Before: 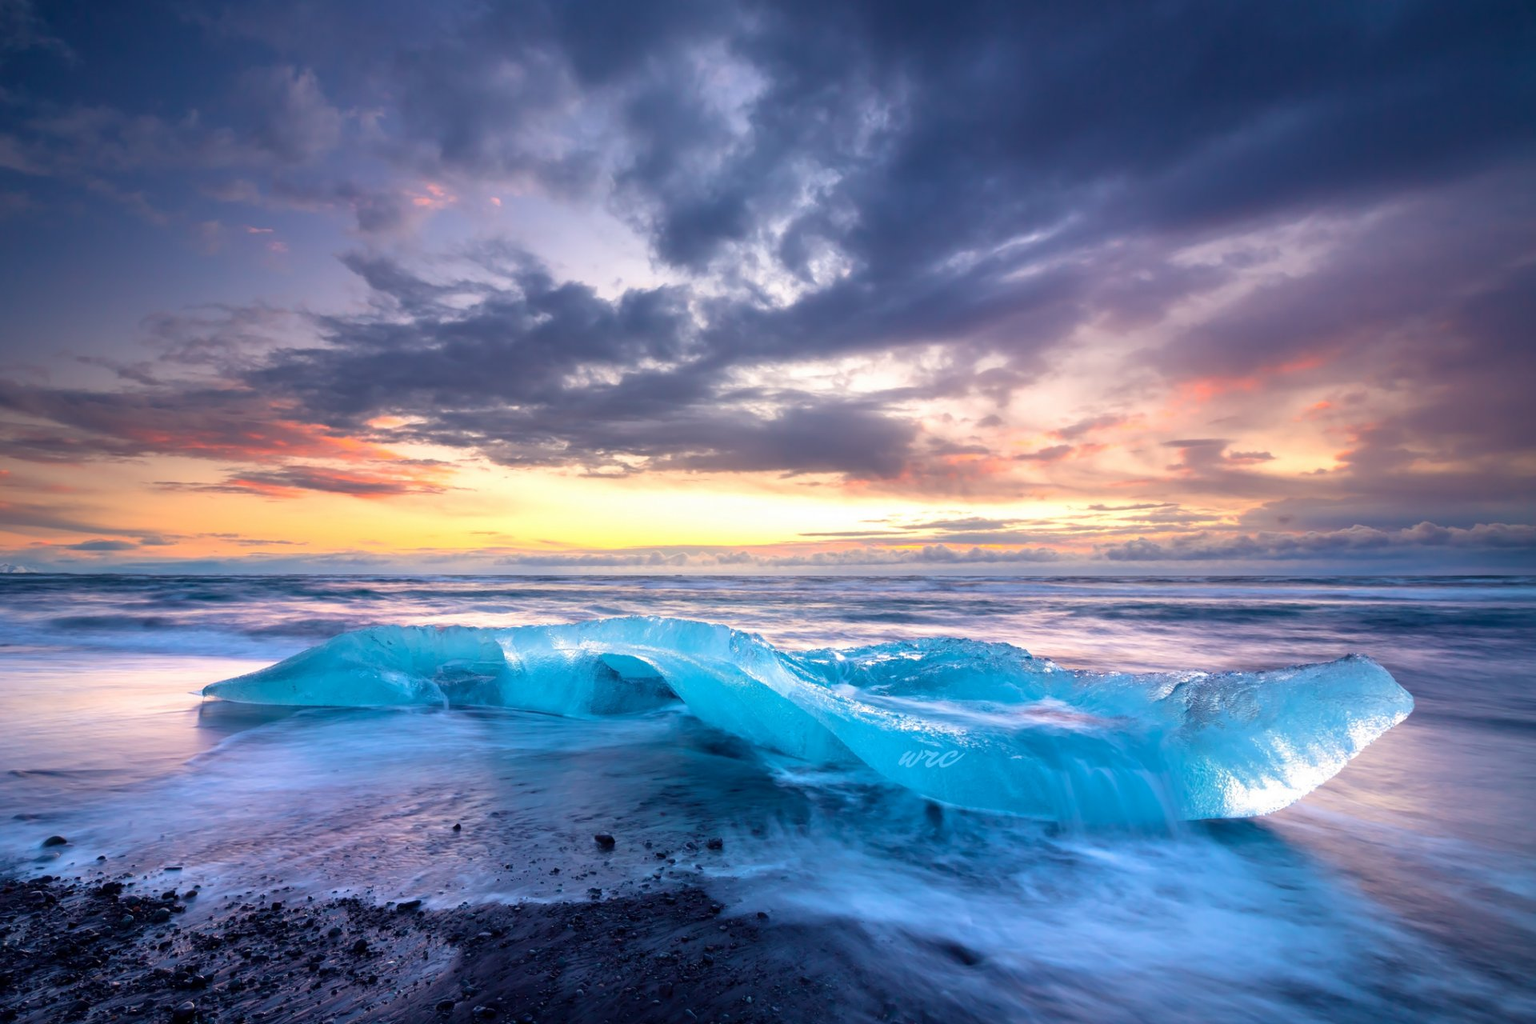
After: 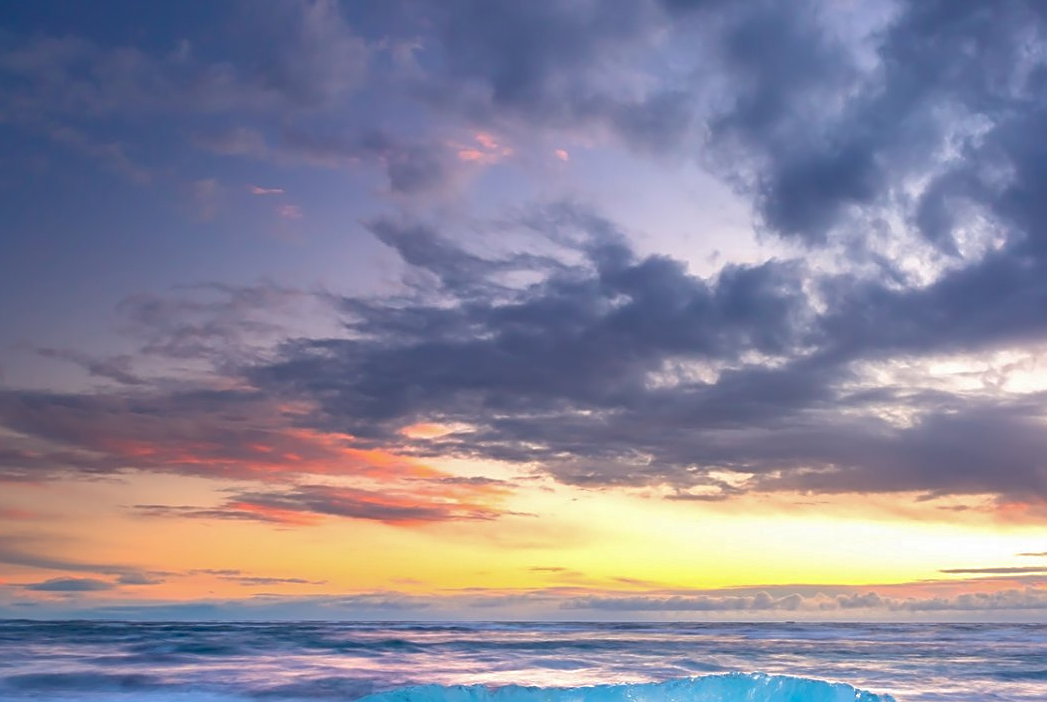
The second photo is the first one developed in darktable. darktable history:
crop and rotate: left 3.062%, top 7.586%, right 42.397%, bottom 37.561%
sharpen: on, module defaults
shadows and highlights: on, module defaults
